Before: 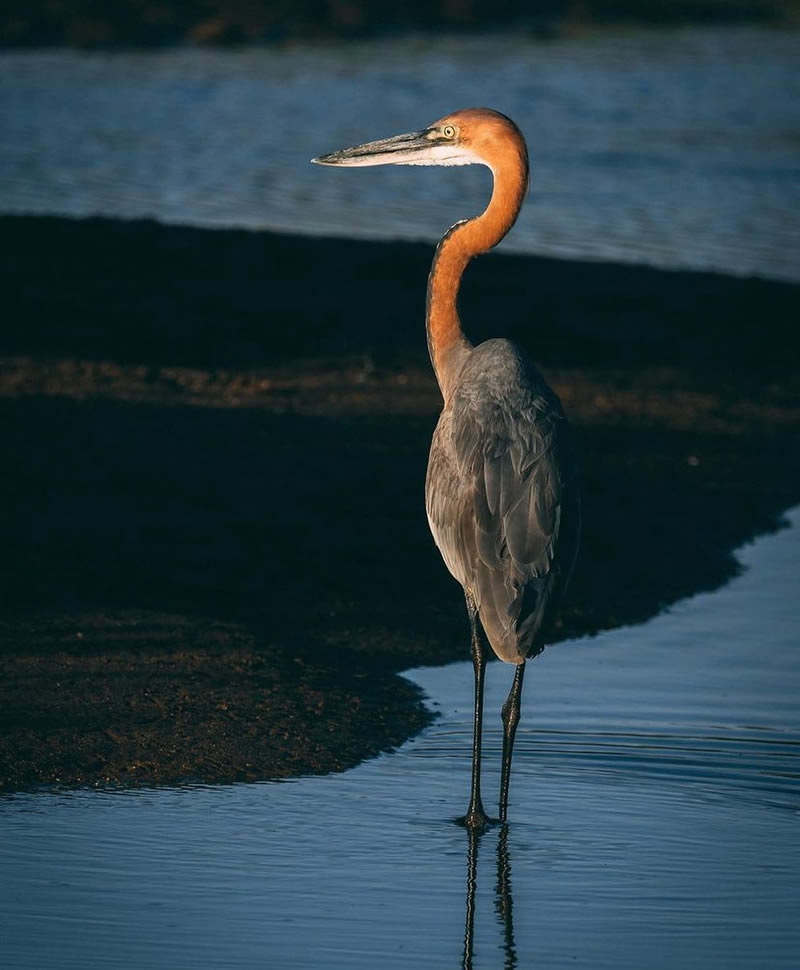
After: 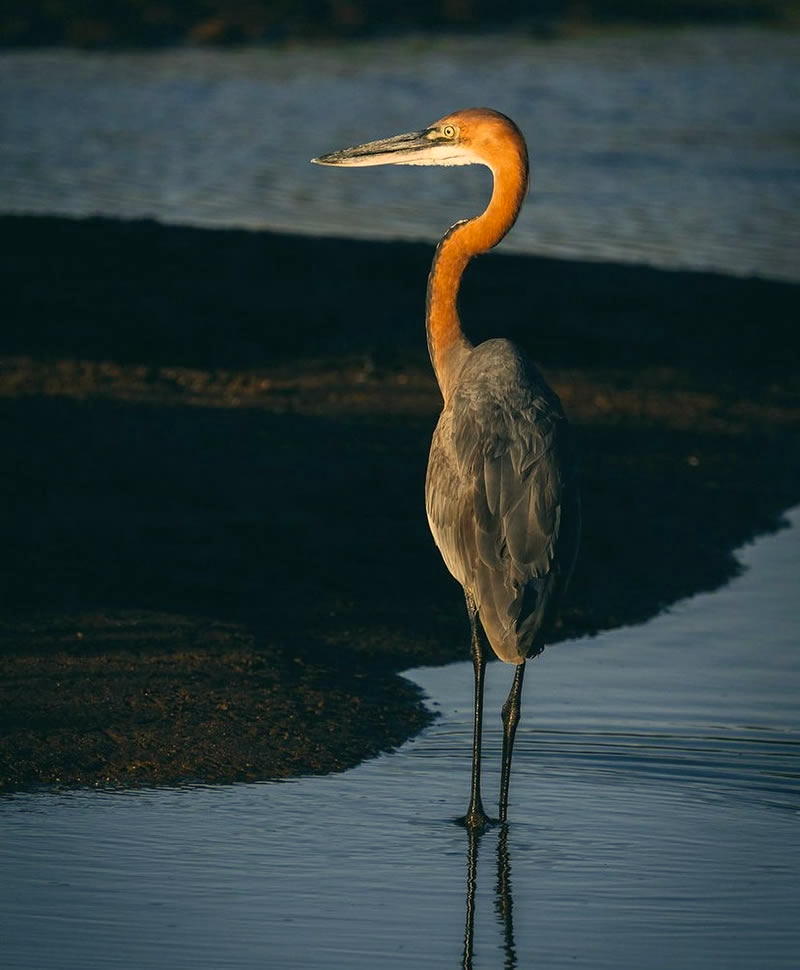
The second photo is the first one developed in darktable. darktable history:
color correction: highlights a* 2.33, highlights b* 22.84
